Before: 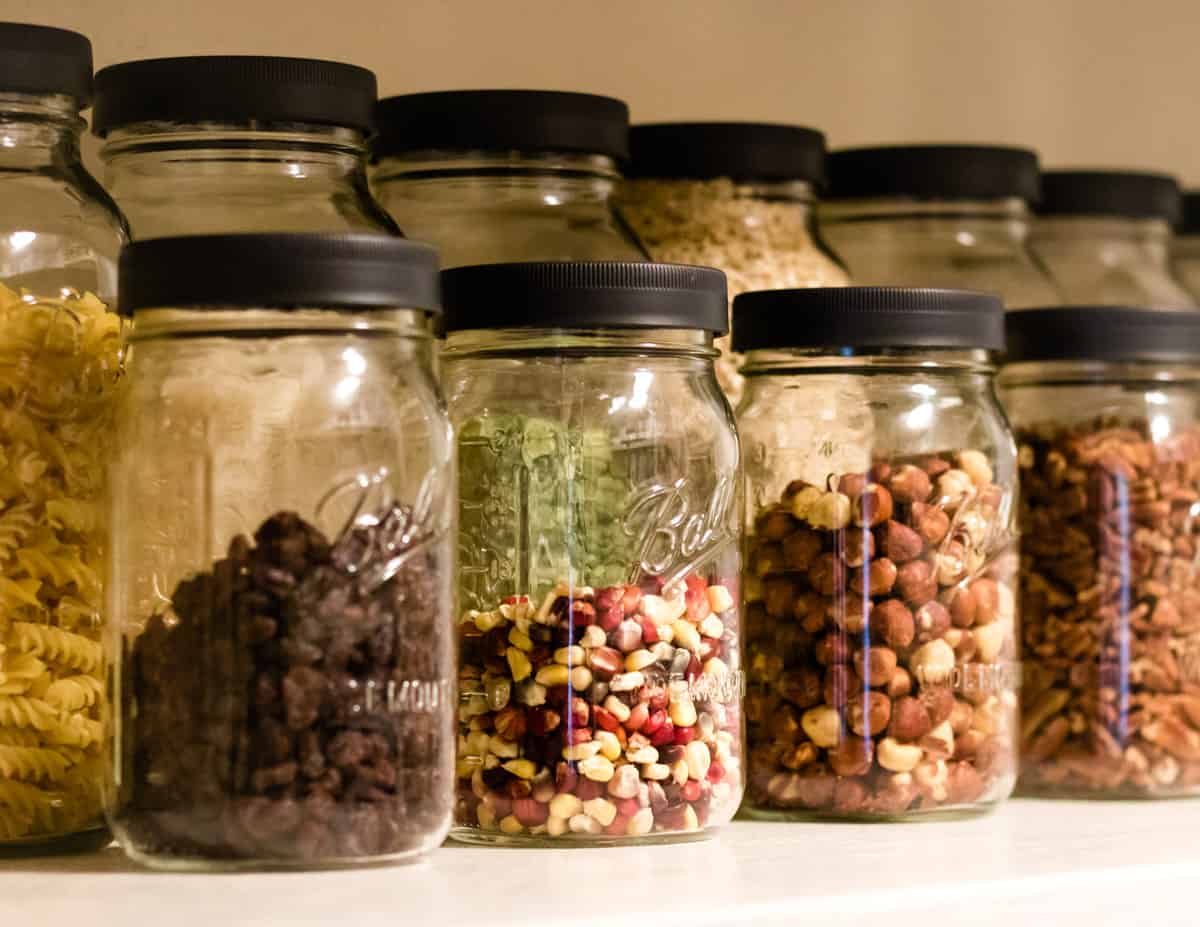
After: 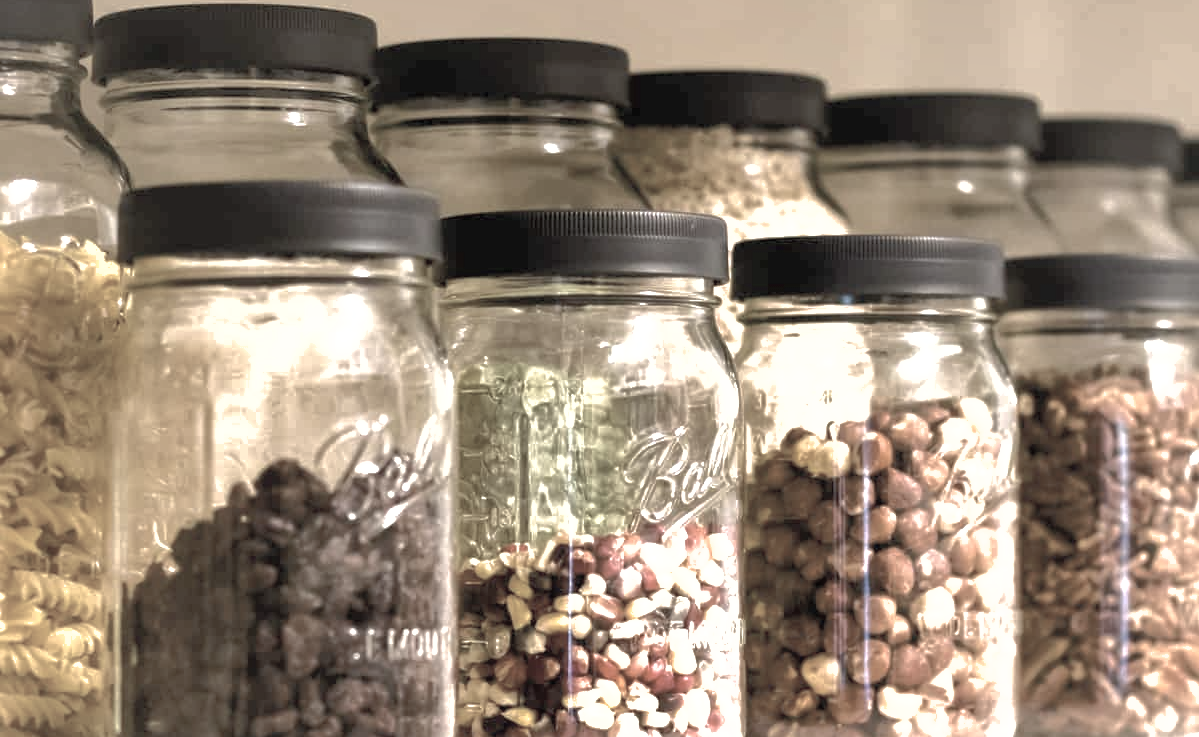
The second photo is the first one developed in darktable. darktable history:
exposure: black level correction 0, exposure 1.1 EV, compensate highlight preservation false
crop and rotate: top 5.663%, bottom 14.771%
shadows and highlights: shadows 60.23, highlights -59.91
color correction: highlights b* -0.044, saturation 0.33
